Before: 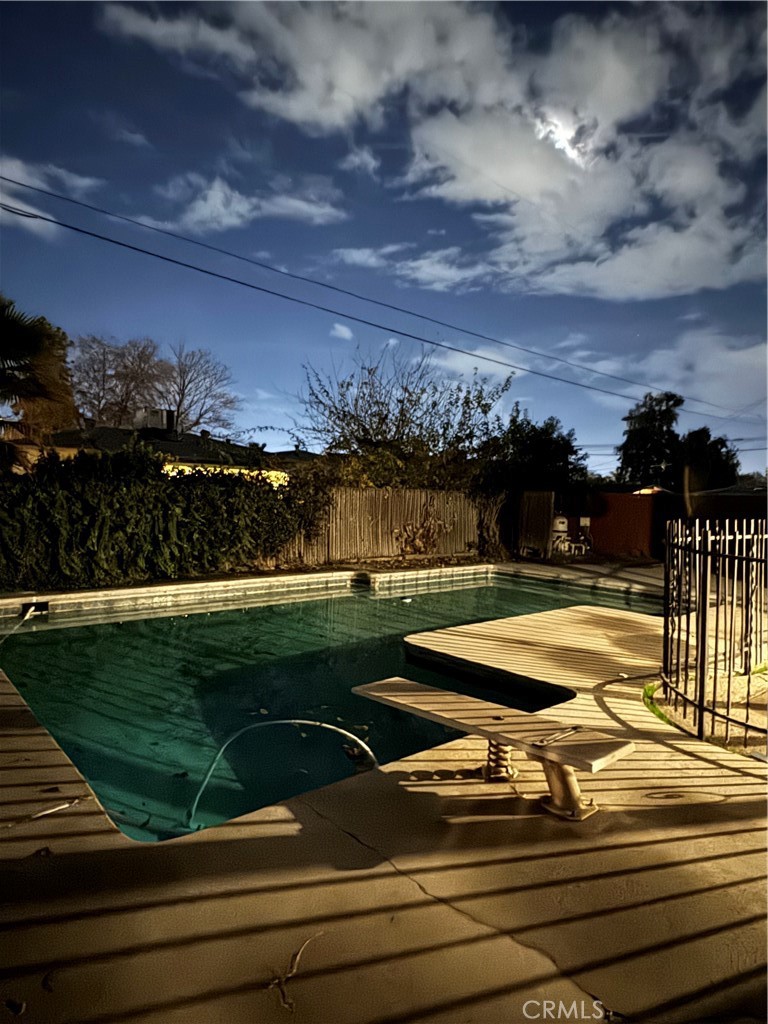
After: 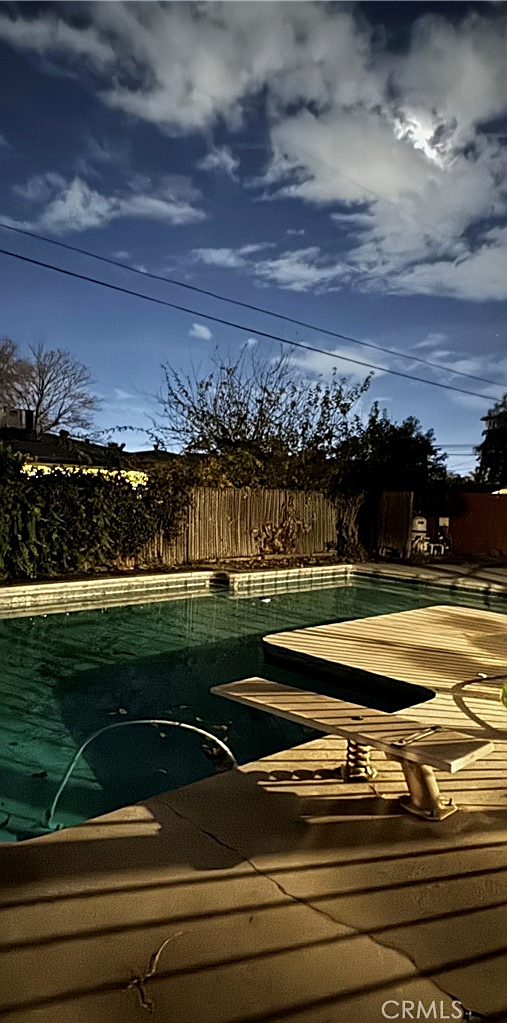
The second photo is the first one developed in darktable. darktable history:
white balance: red 1, blue 1
sharpen: on, module defaults
exposure: exposure -0.157 EV, compensate highlight preservation false
crop and rotate: left 18.442%, right 15.508%
